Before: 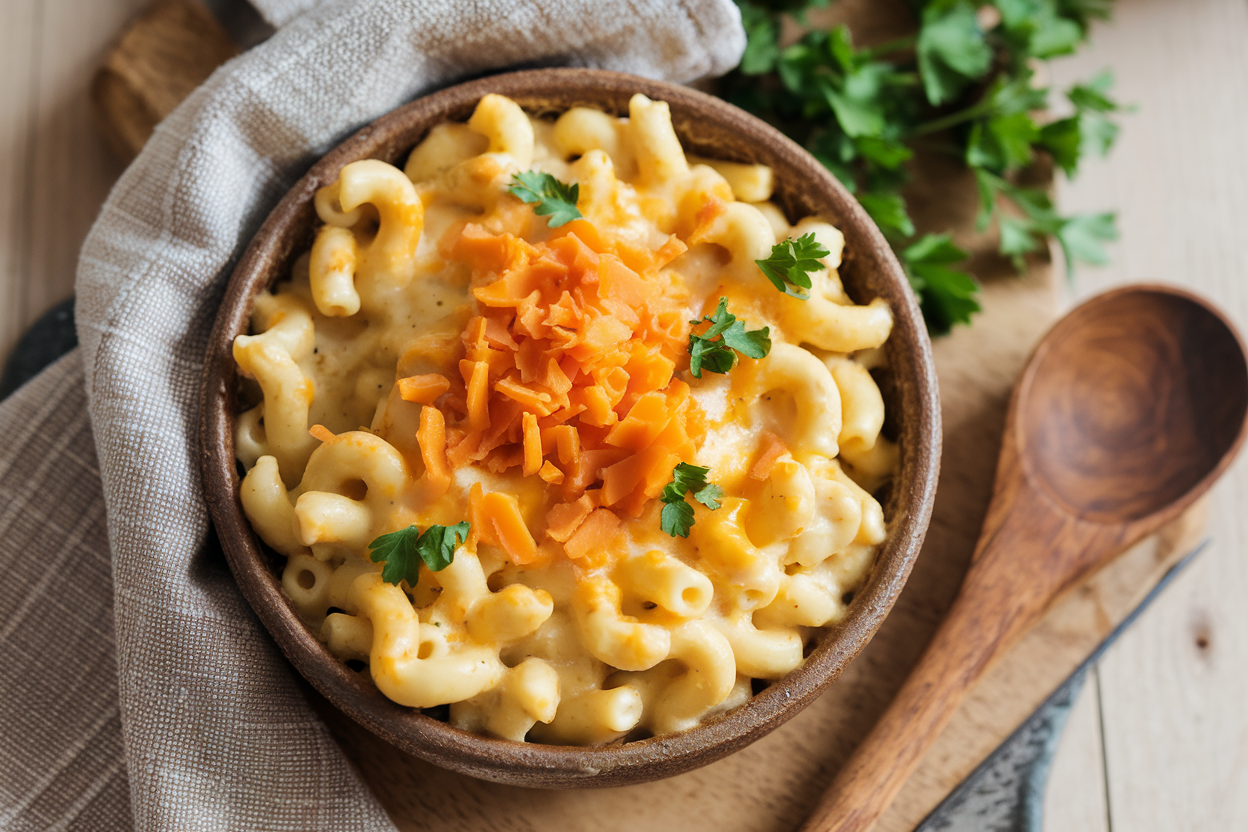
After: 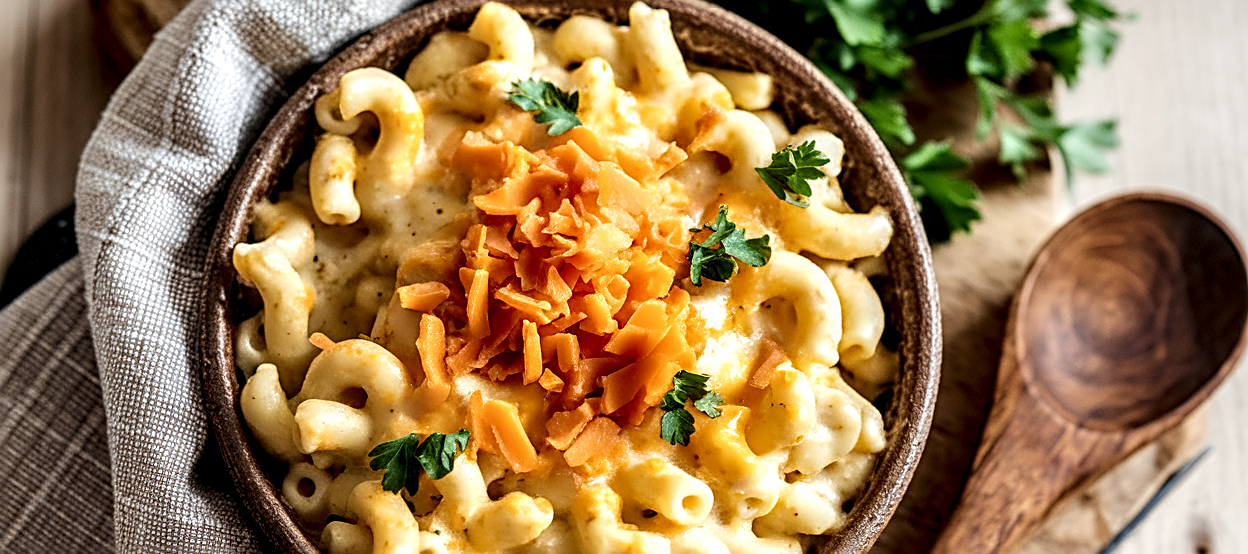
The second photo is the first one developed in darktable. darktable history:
sharpen: radius 2.817, amount 0.715
local contrast: highlights 20%, detail 197%
crop: top 11.166%, bottom 22.168%
